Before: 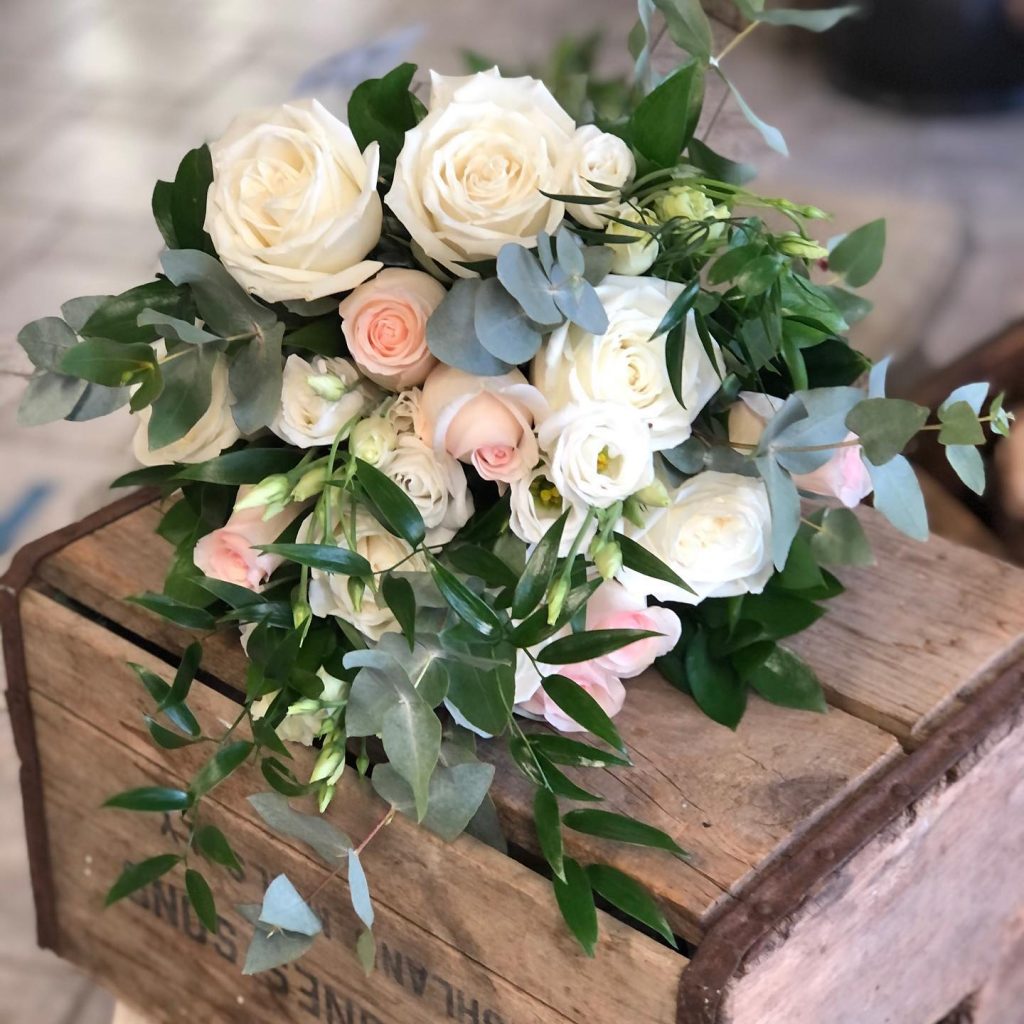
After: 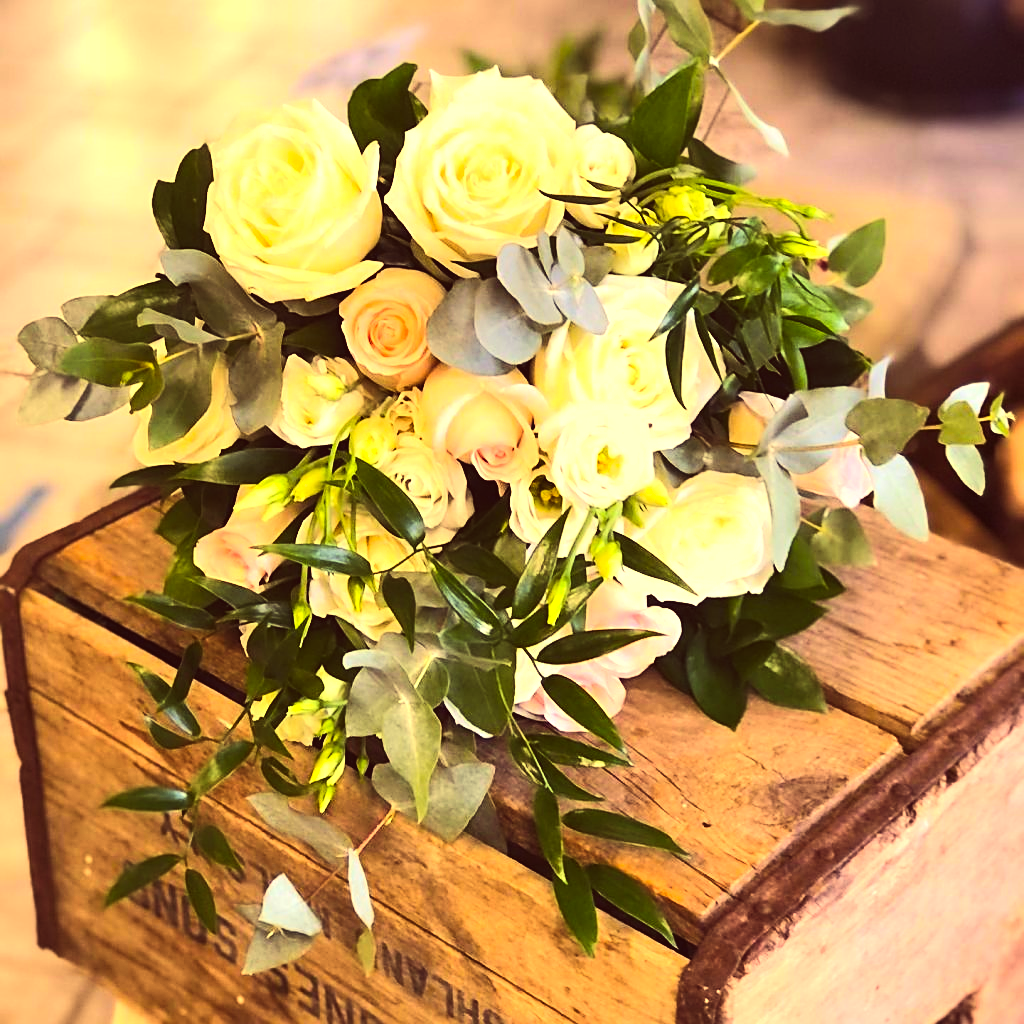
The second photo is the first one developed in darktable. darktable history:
color balance rgb: global offset › luminance 0.71%, perceptual saturation grading › global saturation -11.5%, perceptual brilliance grading › highlights 17.77%, perceptual brilliance grading › mid-tones 31.71%, perceptual brilliance grading › shadows -31.01%, global vibrance 50%
color correction: highlights a* 10.12, highlights b* 39.04, shadows a* 14.62, shadows b* 3.37
contrast brightness saturation: contrast 0.2, brightness 0.16, saturation 0.22
sharpen: on, module defaults
